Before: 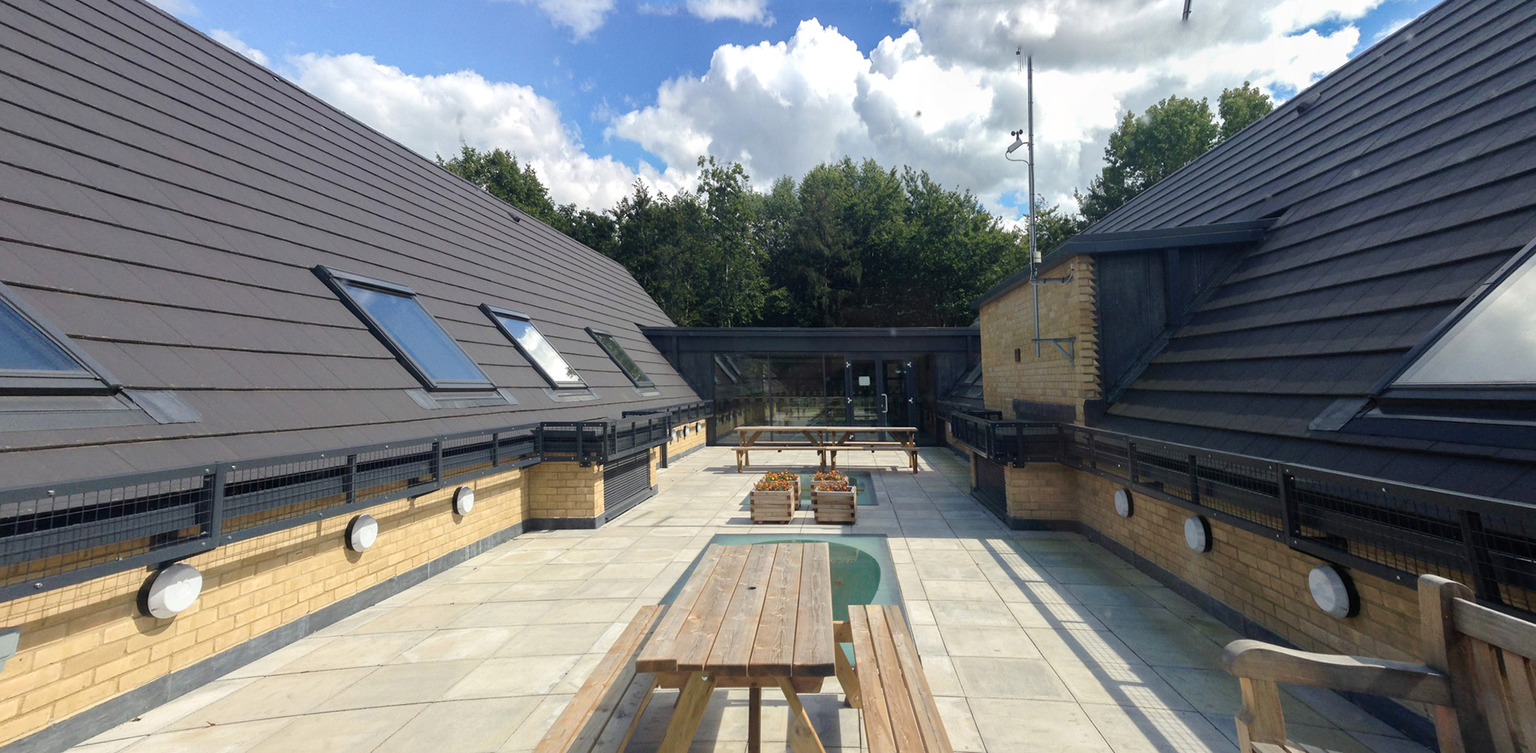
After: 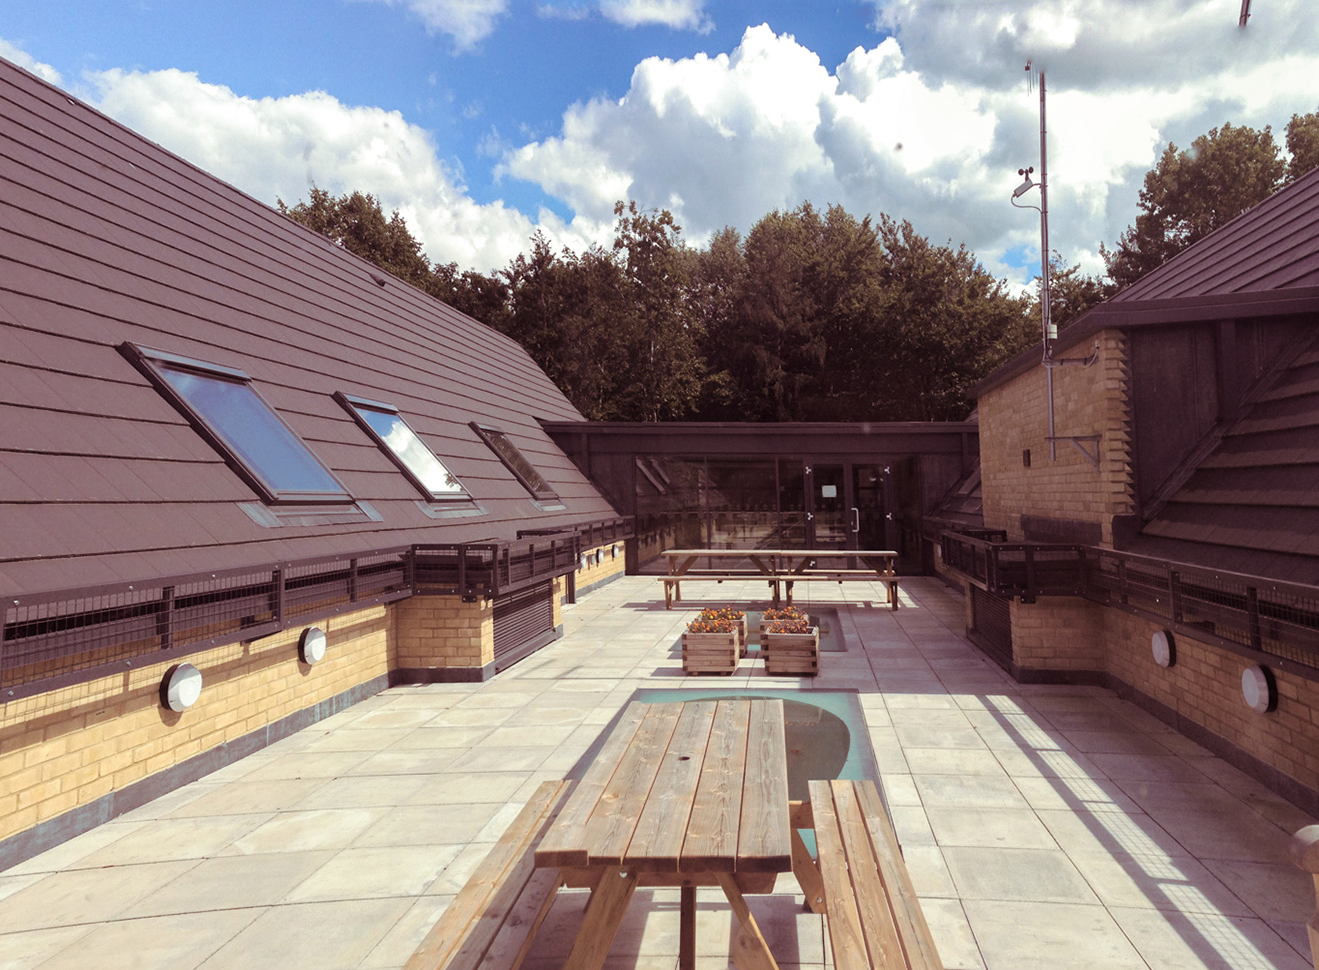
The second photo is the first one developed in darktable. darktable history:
split-toning: on, module defaults
crop and rotate: left 14.436%, right 18.898%
